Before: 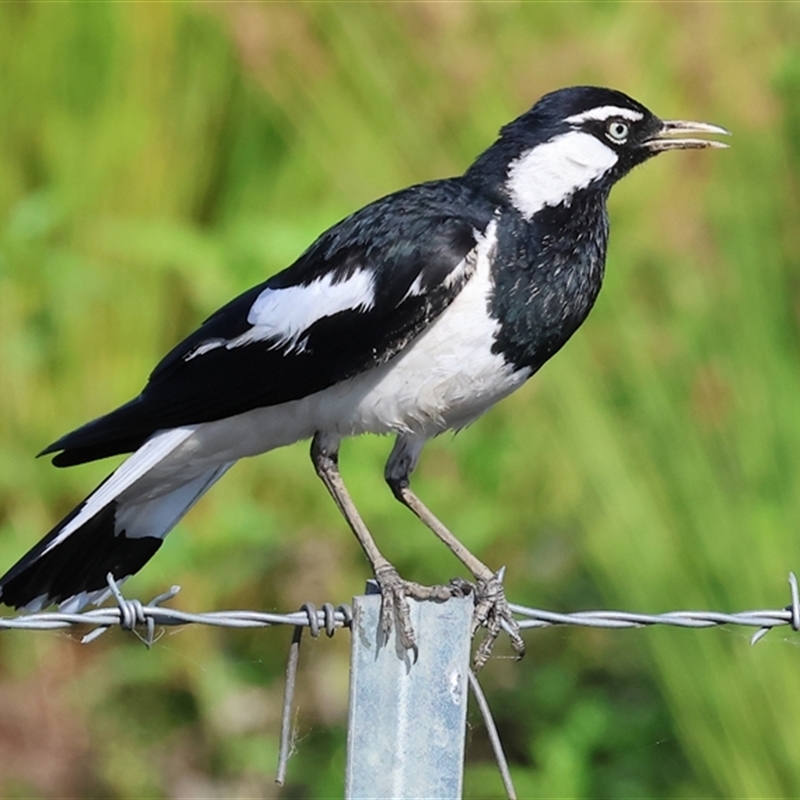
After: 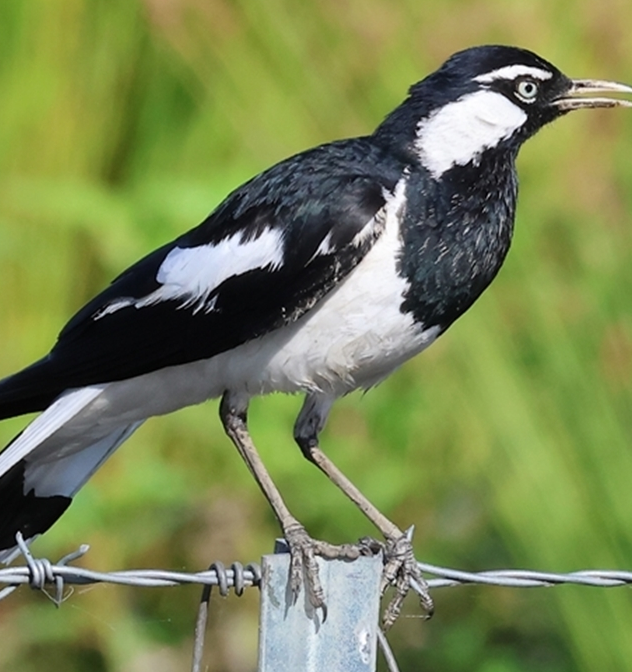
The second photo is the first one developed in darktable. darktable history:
crop: left 11.375%, top 5.189%, right 9.584%, bottom 10.709%
